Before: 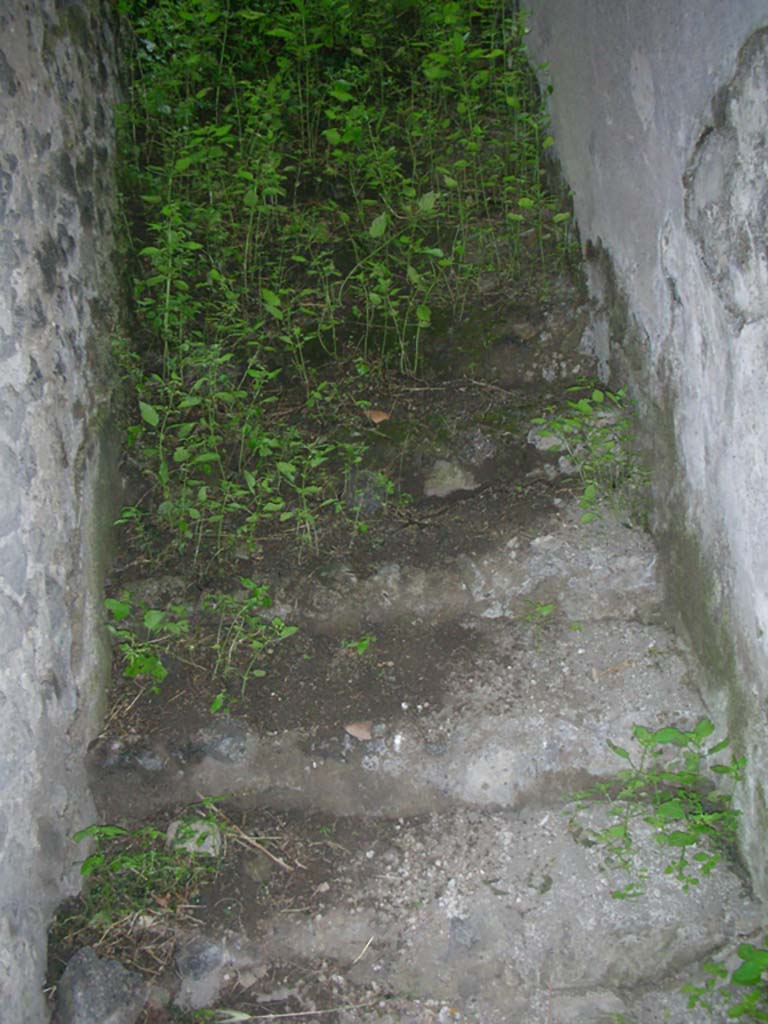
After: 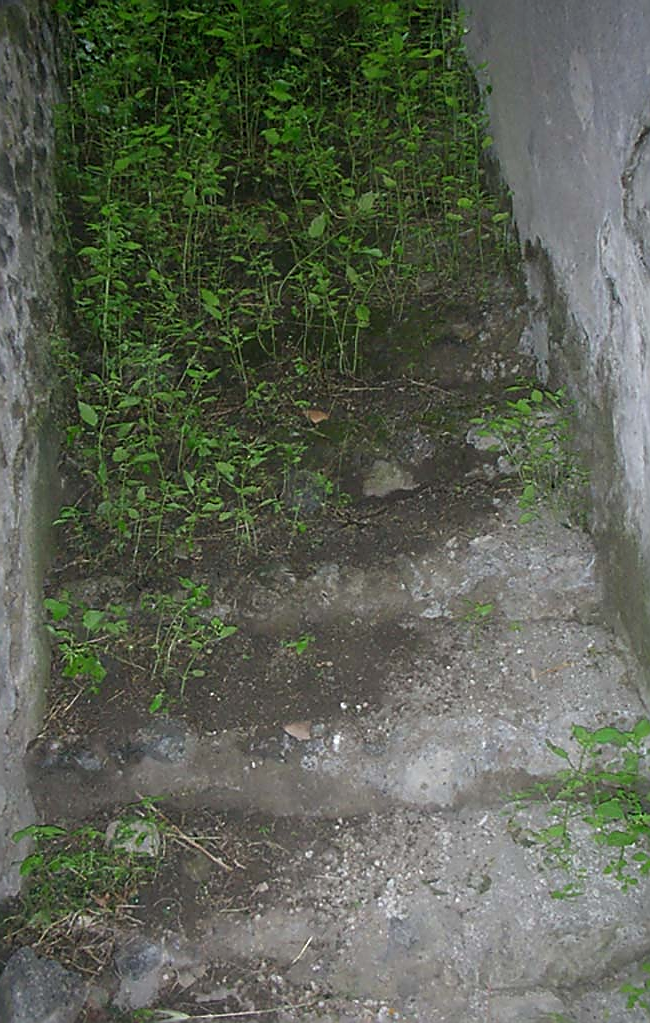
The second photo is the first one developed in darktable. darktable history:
sharpen: radius 1.404, amount 1.244, threshold 0.782
crop: left 7.96%, right 7.381%
exposure: exposure -0.145 EV, compensate highlight preservation false
